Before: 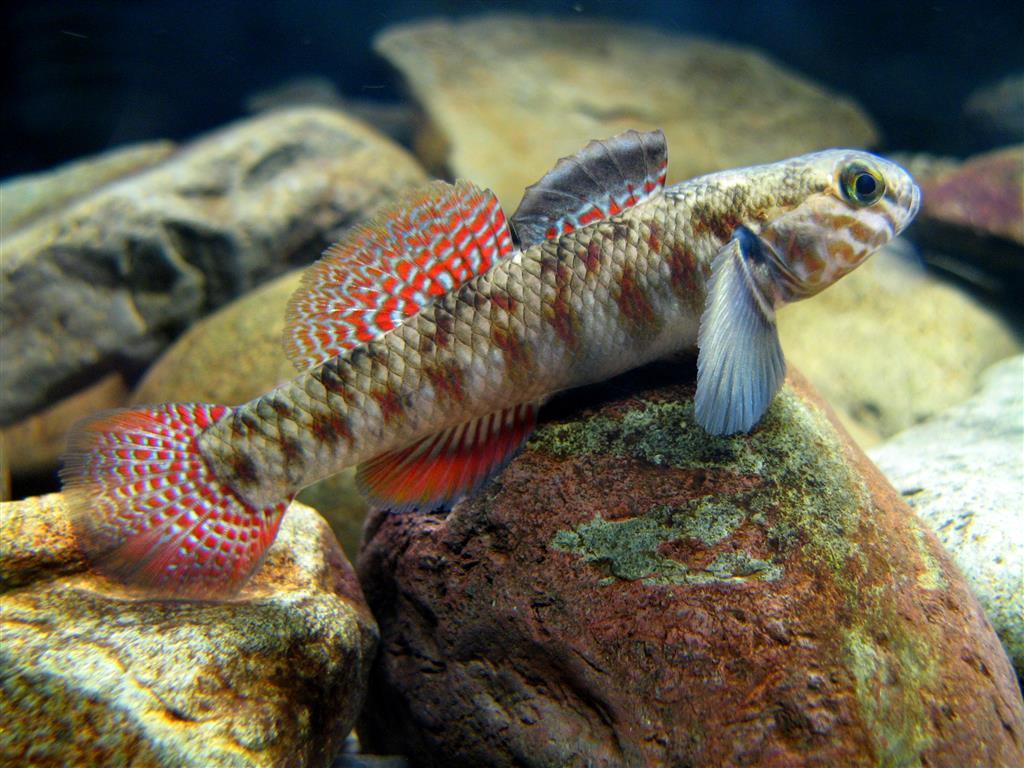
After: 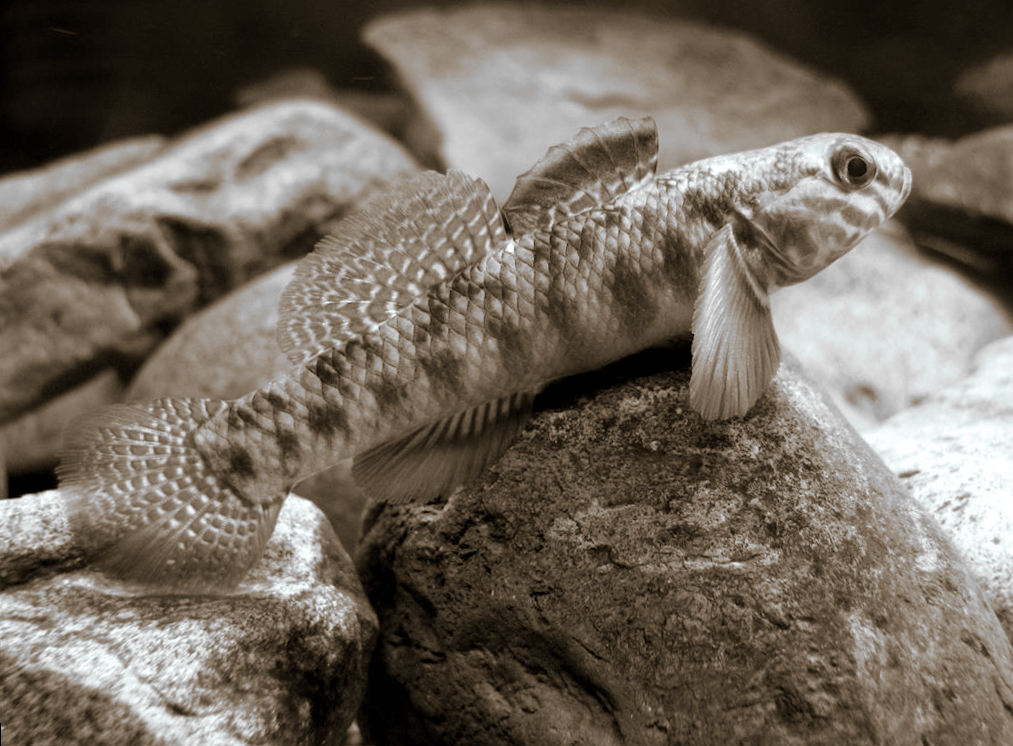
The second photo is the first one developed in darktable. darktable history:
contrast equalizer: y [[0.518, 0.517, 0.501, 0.5, 0.5, 0.5], [0.5 ×6], [0.5 ×6], [0 ×6], [0 ×6]]
split-toning: shadows › hue 37.98°, highlights › hue 185.58°, balance -55.261
monochrome: a -3.63, b -0.465
rotate and perspective: rotation -1°, crop left 0.011, crop right 0.989, crop top 0.025, crop bottom 0.975
